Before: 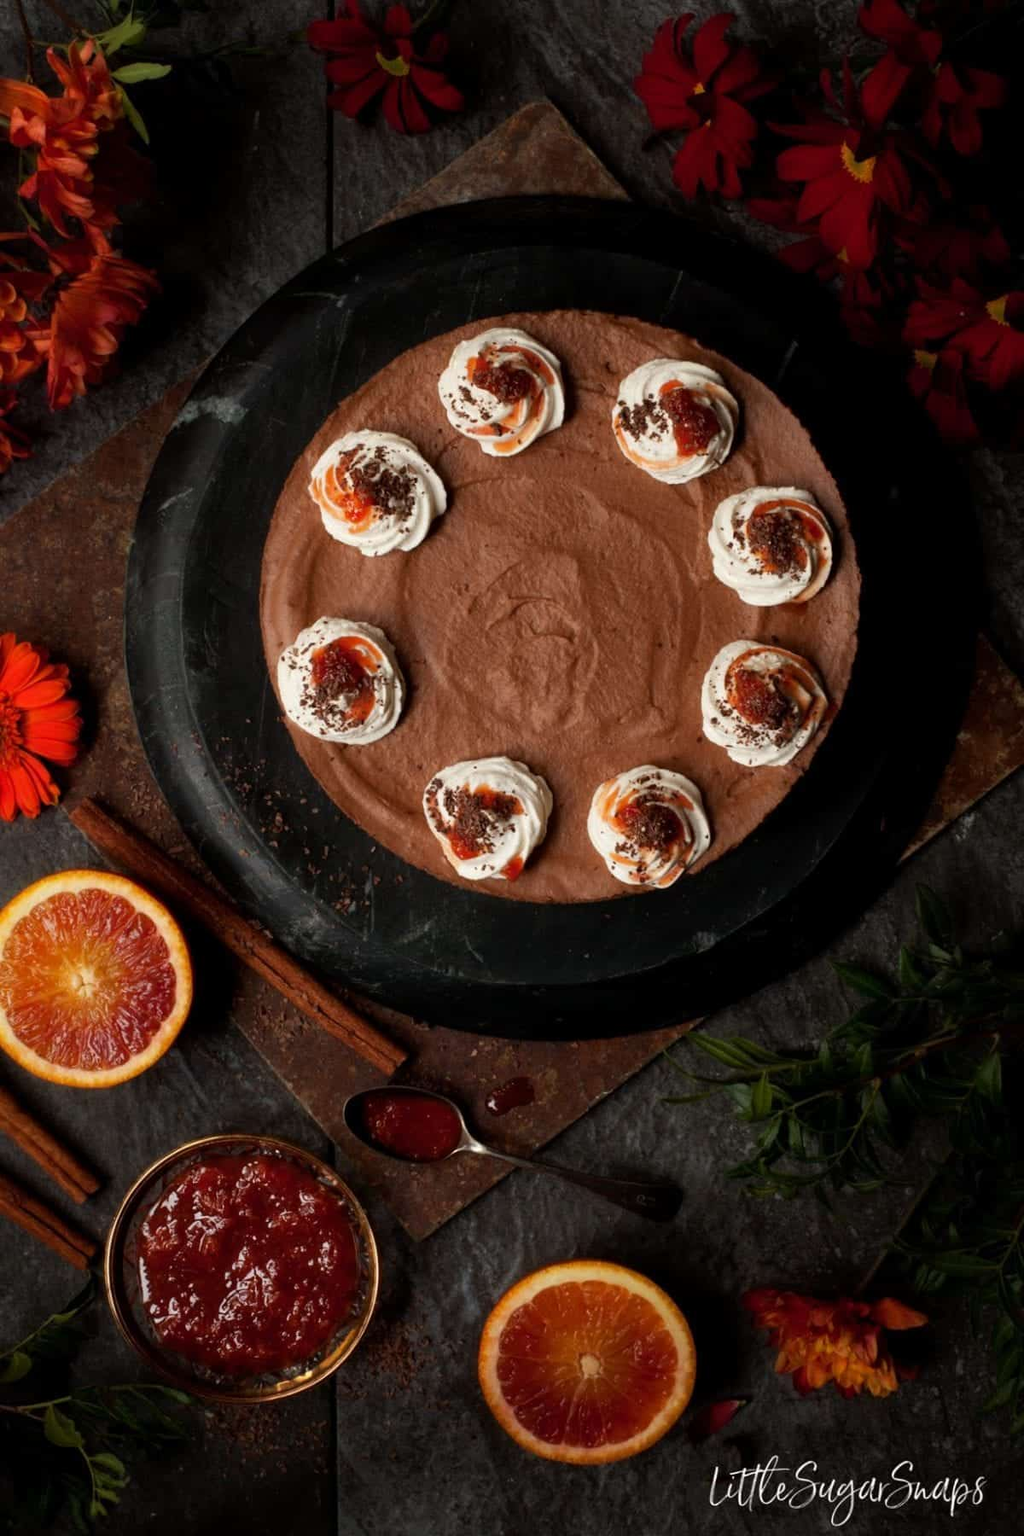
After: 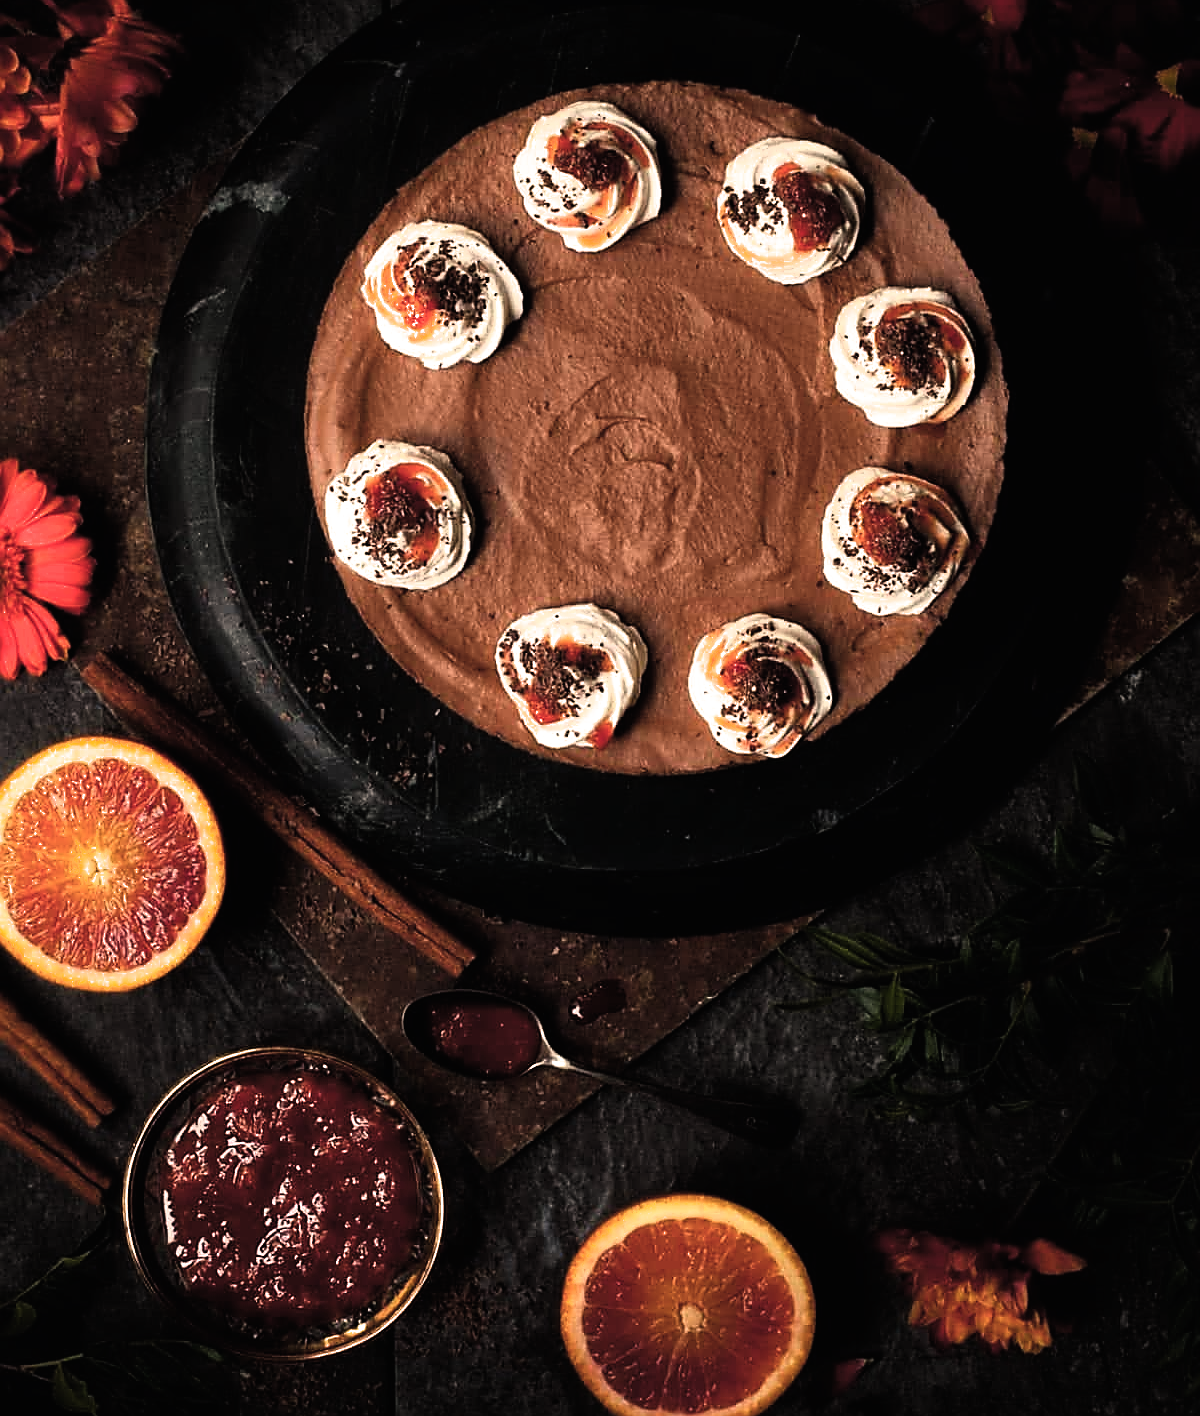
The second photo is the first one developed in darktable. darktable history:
sharpen: radius 1.4, amount 1.25, threshold 0.7
color balance rgb: shadows lift › chroma 2%, shadows lift › hue 247.2°, power › chroma 0.3%, power › hue 25.2°, highlights gain › chroma 3%, highlights gain › hue 60°, global offset › luminance 2%, perceptual saturation grading › global saturation 20%, perceptual saturation grading › highlights -20%, perceptual saturation grading › shadows 30%
crop and rotate: top 15.774%, bottom 5.506%
filmic rgb: black relative exposure -8.2 EV, white relative exposure 2.2 EV, threshold 3 EV, hardness 7.11, latitude 85.74%, contrast 1.696, highlights saturation mix -4%, shadows ↔ highlights balance -2.69%, color science v5 (2021), contrast in shadows safe, contrast in highlights safe, enable highlight reconstruction true
